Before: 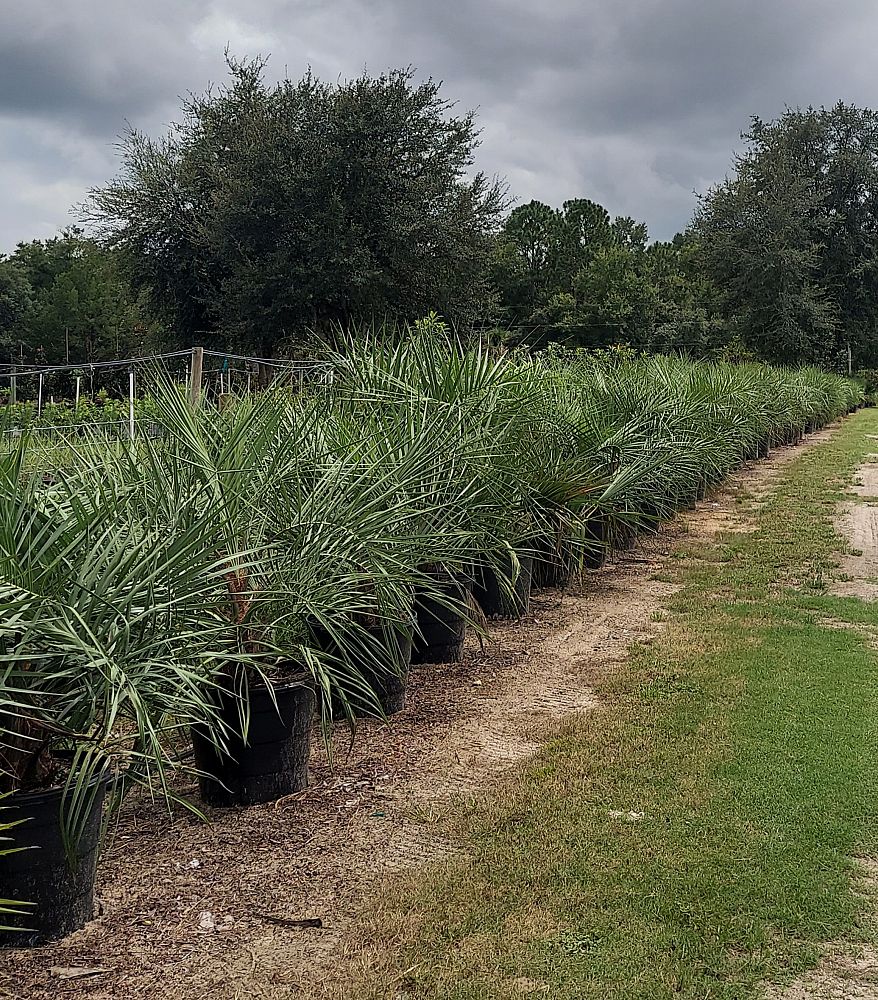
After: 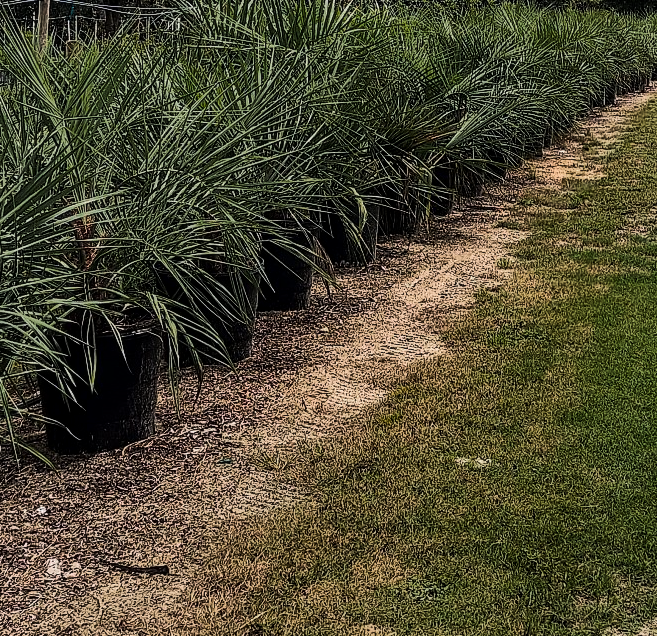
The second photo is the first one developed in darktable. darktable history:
color zones: curves: ch0 [(0, 0.553) (0.123, 0.58) (0.23, 0.419) (0.468, 0.155) (0.605, 0.132) (0.723, 0.063) (0.833, 0.172) (0.921, 0.468)]; ch1 [(0.025, 0.645) (0.229, 0.584) (0.326, 0.551) (0.537, 0.446) (0.599, 0.911) (0.708, 1) (0.805, 0.944)]; ch2 [(0.086, 0.468) (0.254, 0.464) (0.638, 0.564) (0.702, 0.592) (0.768, 0.564)]
tone curve: curves: ch0 [(0, 0) (0.003, 0.006) (0.011, 0.006) (0.025, 0.008) (0.044, 0.014) (0.069, 0.02) (0.1, 0.025) (0.136, 0.037) (0.177, 0.053) (0.224, 0.086) (0.277, 0.13) (0.335, 0.189) (0.399, 0.253) (0.468, 0.375) (0.543, 0.521) (0.623, 0.671) (0.709, 0.789) (0.801, 0.841) (0.898, 0.889) (1, 1)], color space Lab, linked channels, preserve colors none
local contrast: detail 130%
crop and rotate: left 17.448%, top 35.333%, right 7.612%, bottom 0.971%
